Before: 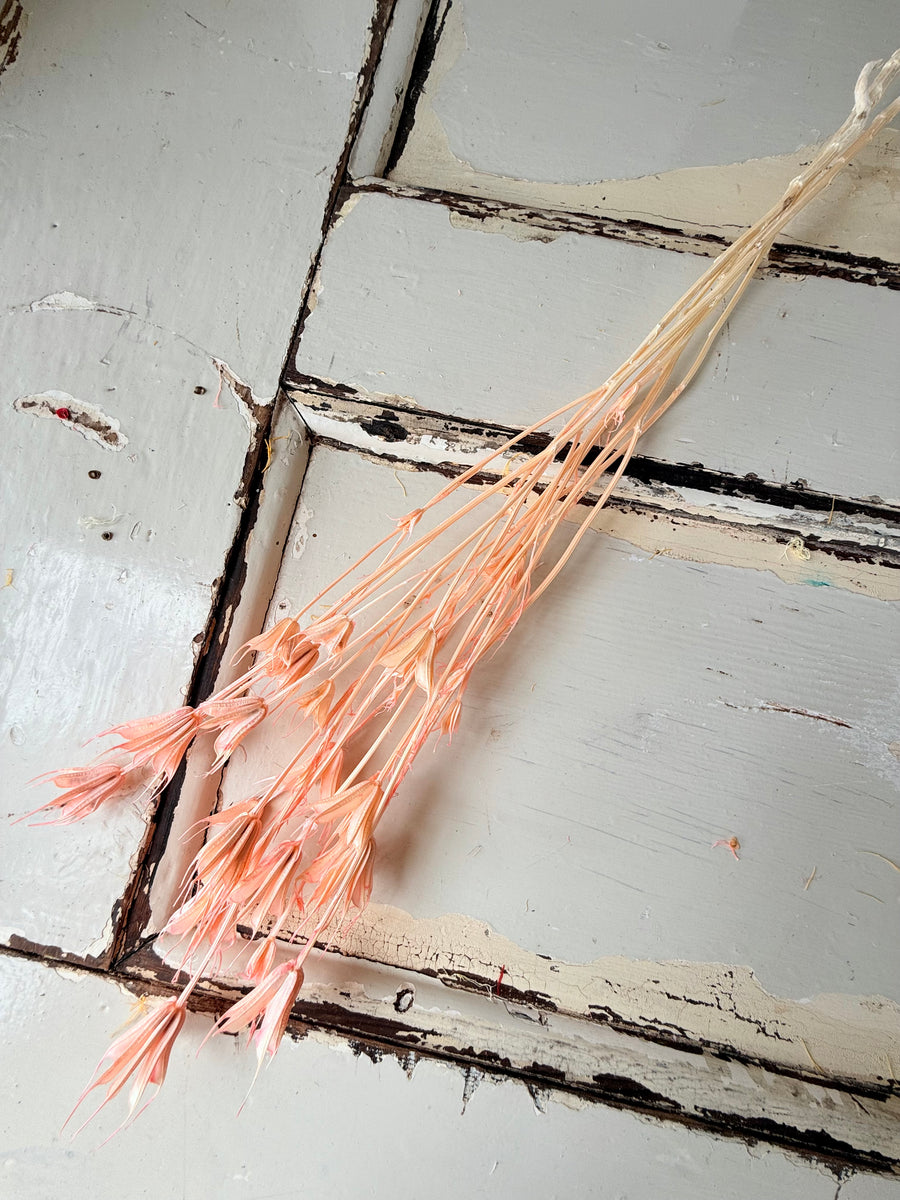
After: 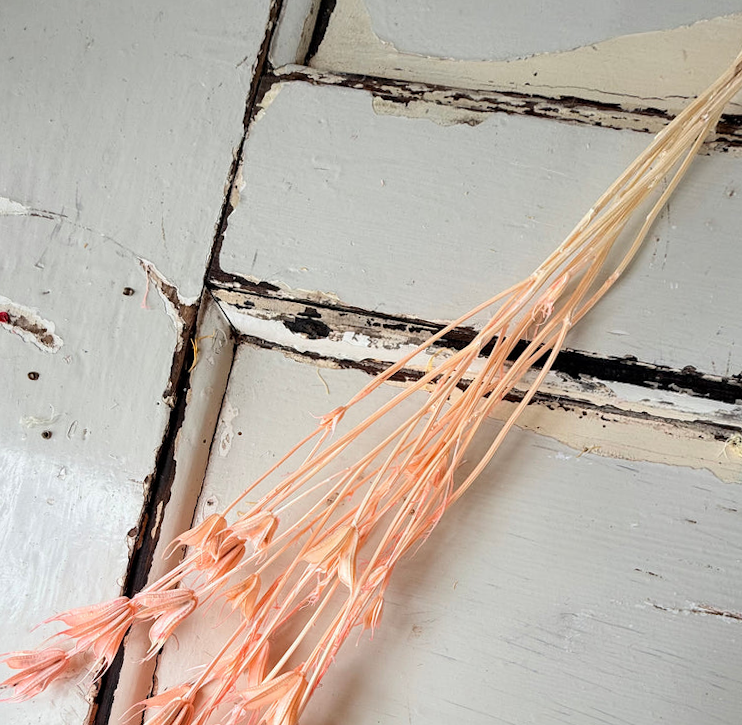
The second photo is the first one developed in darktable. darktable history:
rotate and perspective: rotation 0.062°, lens shift (vertical) 0.115, lens shift (horizontal) -0.133, crop left 0.047, crop right 0.94, crop top 0.061, crop bottom 0.94
crop: left 3.015%, top 8.969%, right 9.647%, bottom 26.457%
